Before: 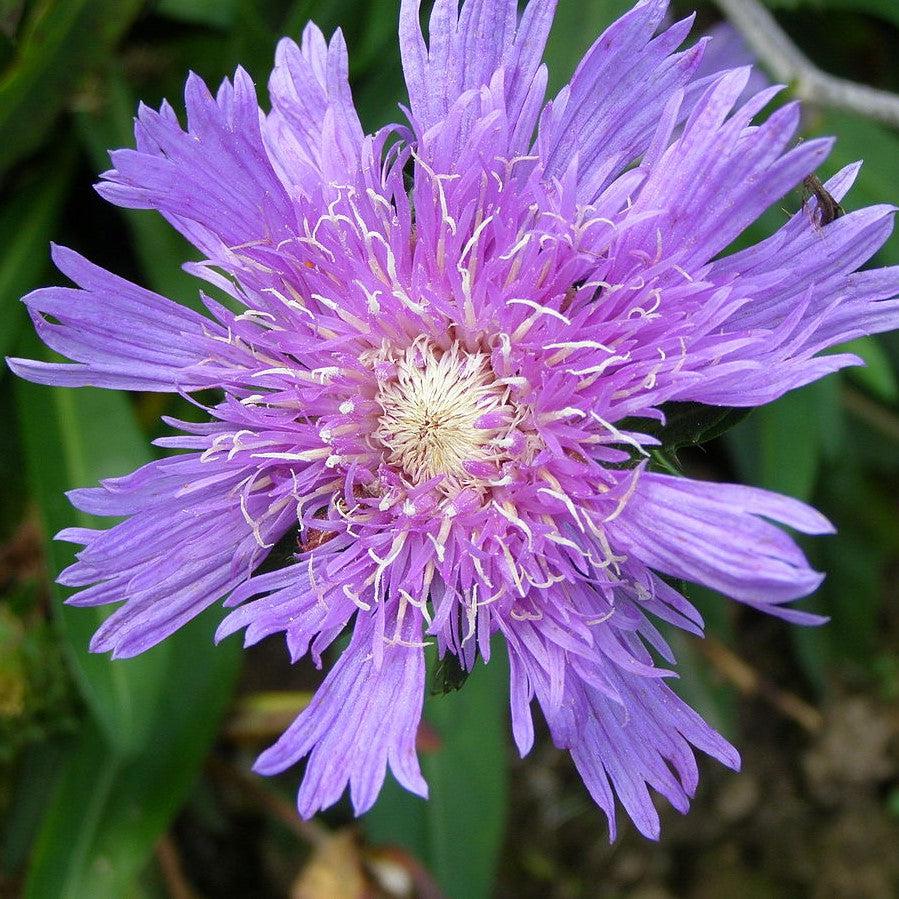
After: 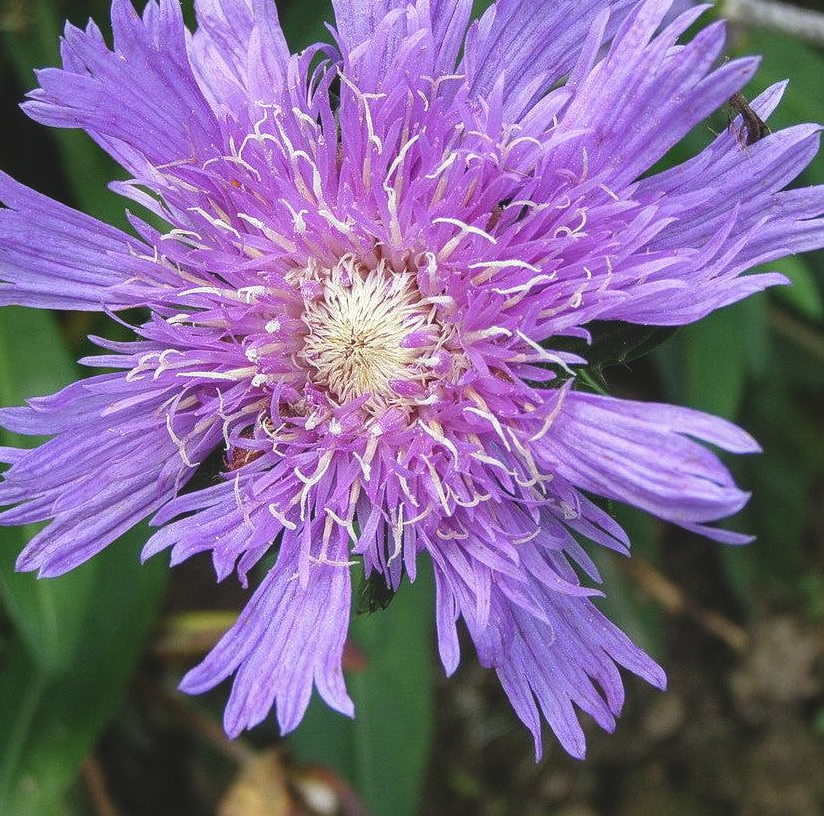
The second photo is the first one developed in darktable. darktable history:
local contrast: on, module defaults
exposure: black level correction -0.015, exposure -0.125 EV, compensate highlight preservation false
crop and rotate: left 8.262%, top 9.226%
